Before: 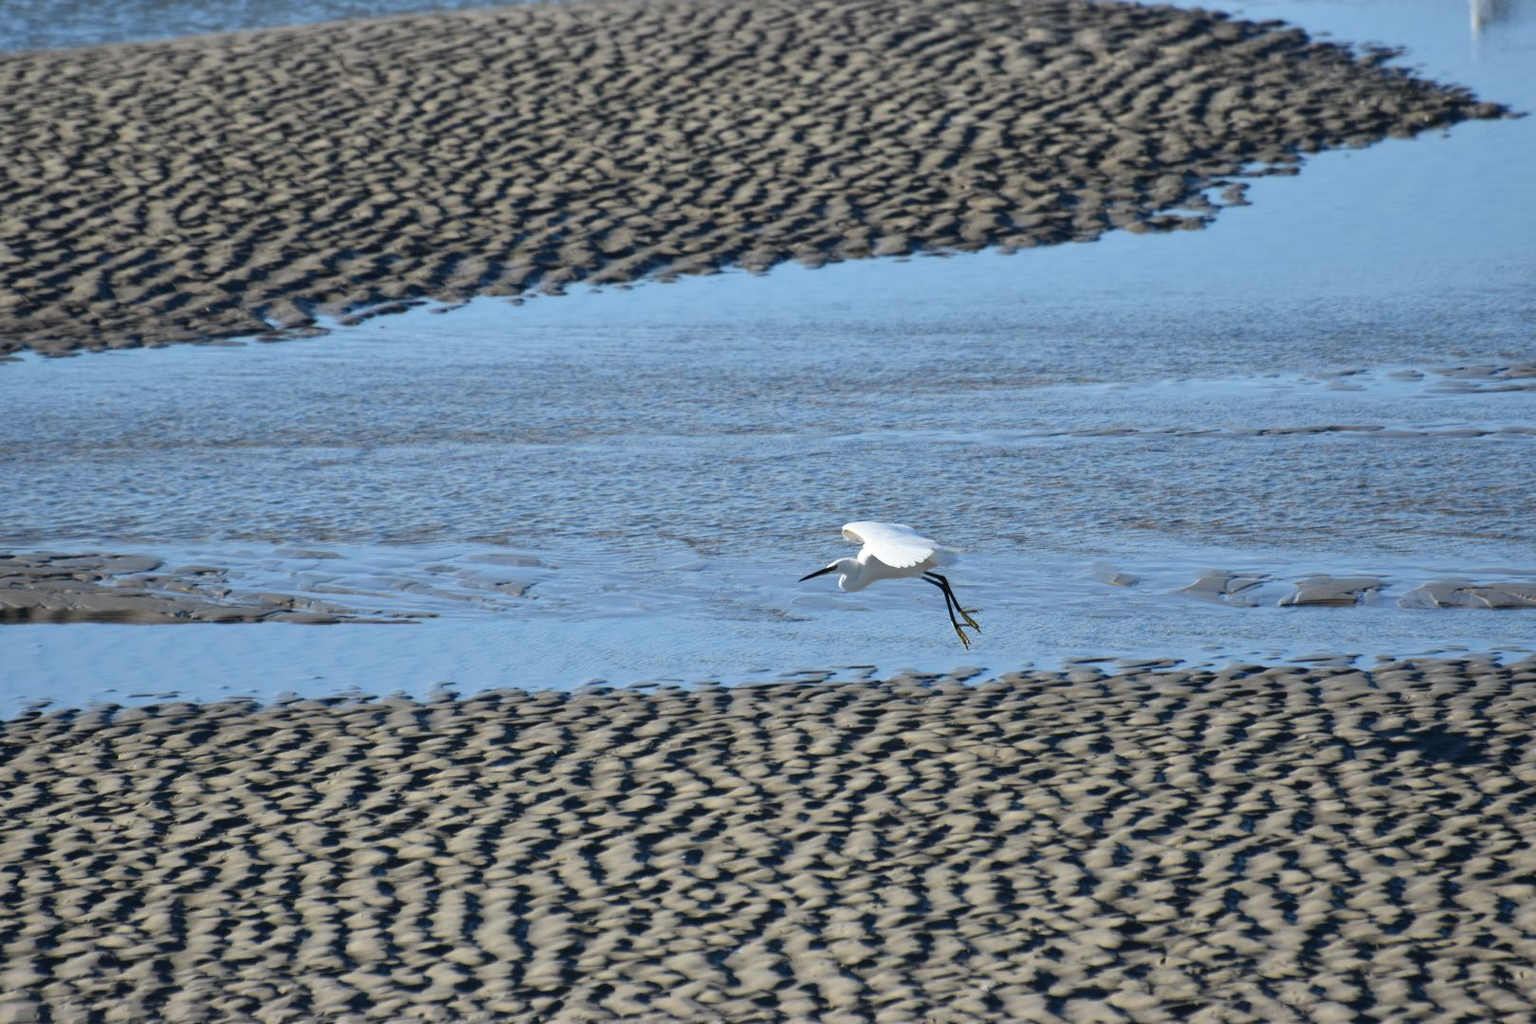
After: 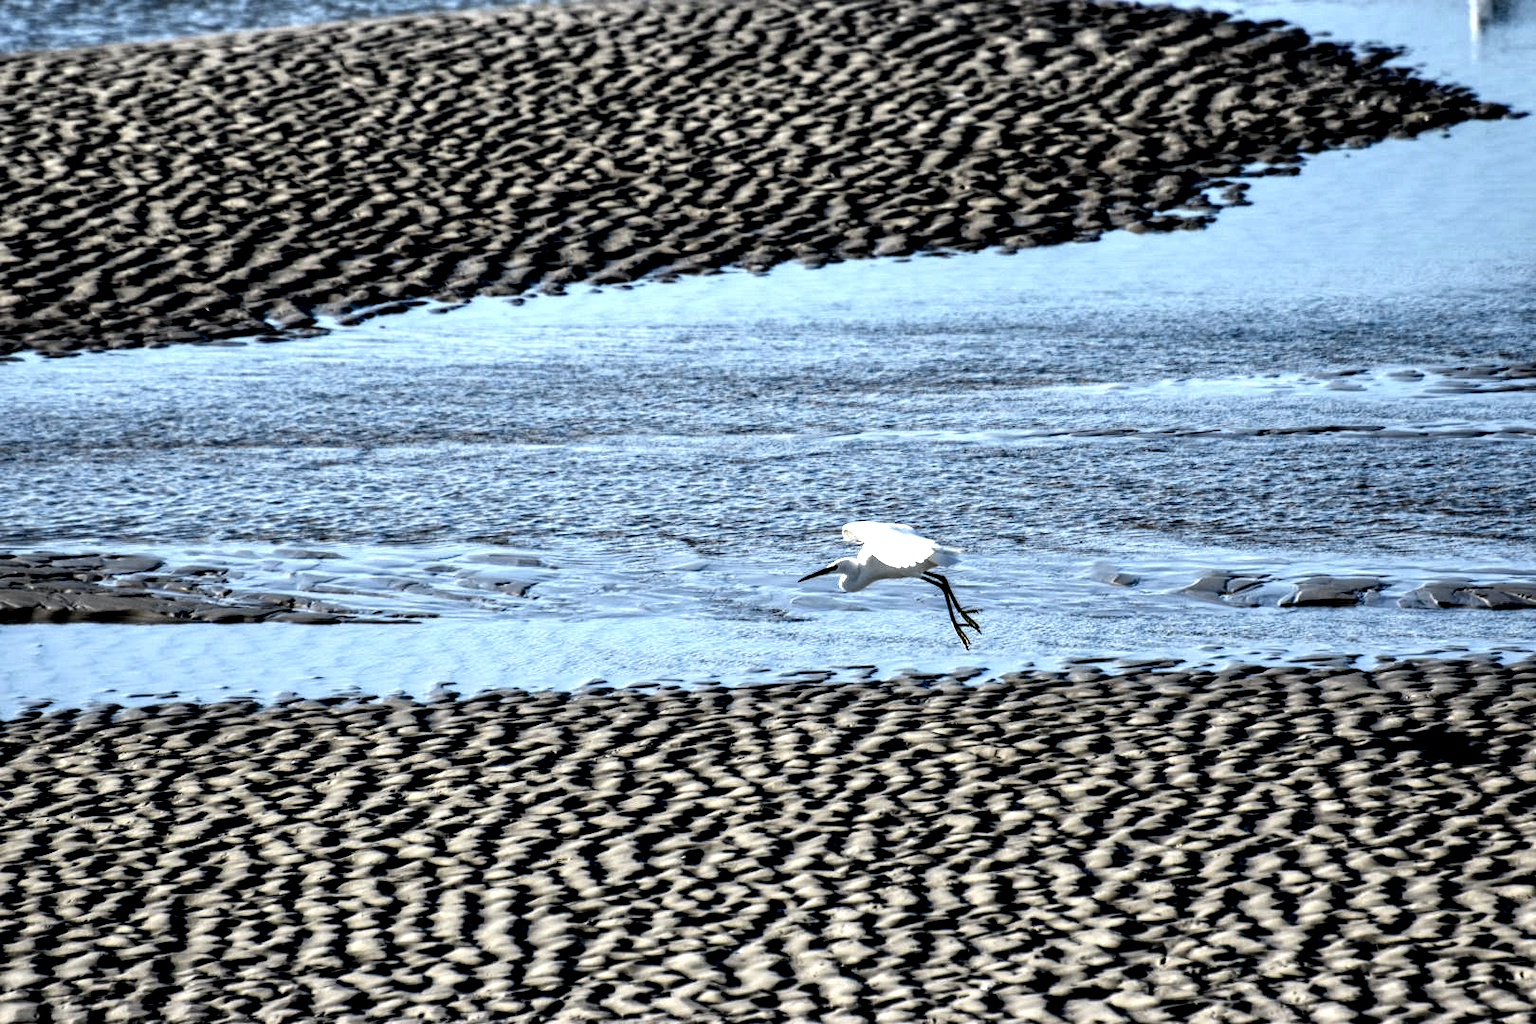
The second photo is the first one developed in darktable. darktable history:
local contrast: highlights 118%, shadows 40%, detail 293%
